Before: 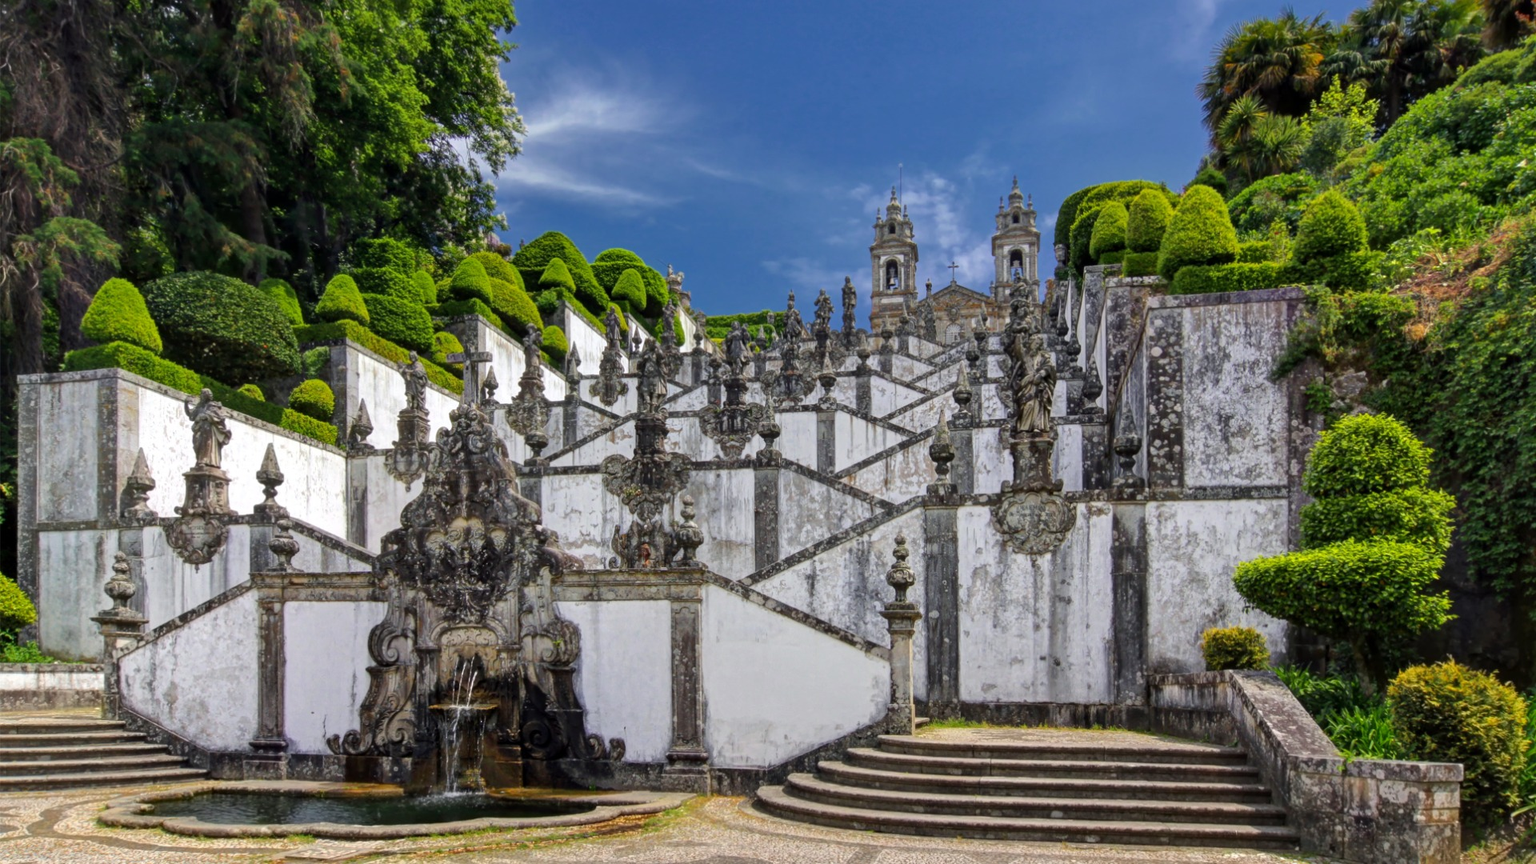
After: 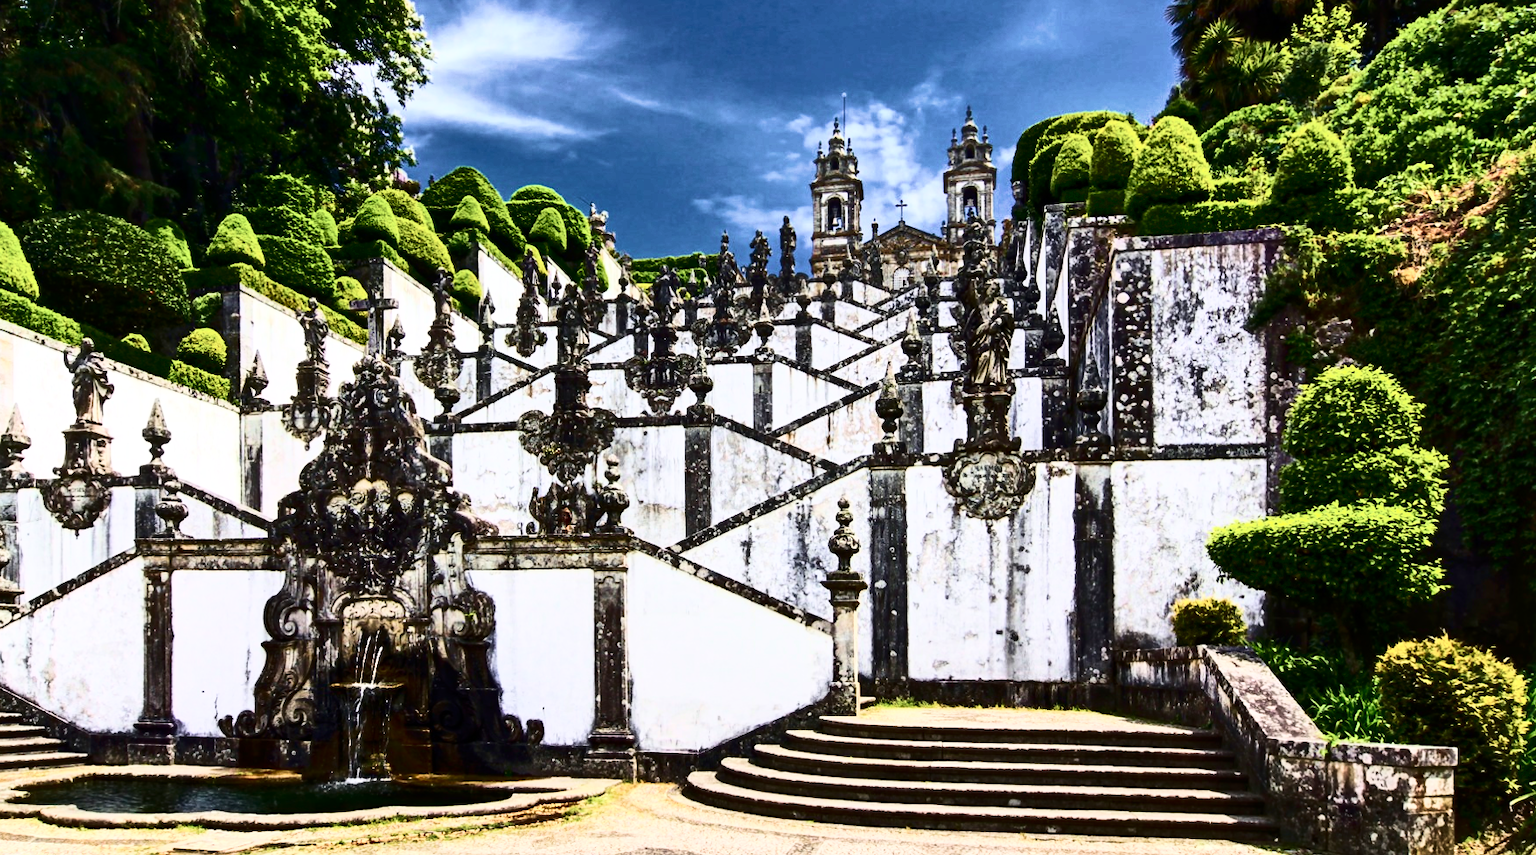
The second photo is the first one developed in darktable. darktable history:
contrast brightness saturation: contrast 0.926, brightness 0.202
crop and rotate: left 8.261%, top 9.155%
shadows and highlights: shadows 29.34, highlights -29.2, low approximation 0.01, soften with gaussian
velvia: strength 44.74%
